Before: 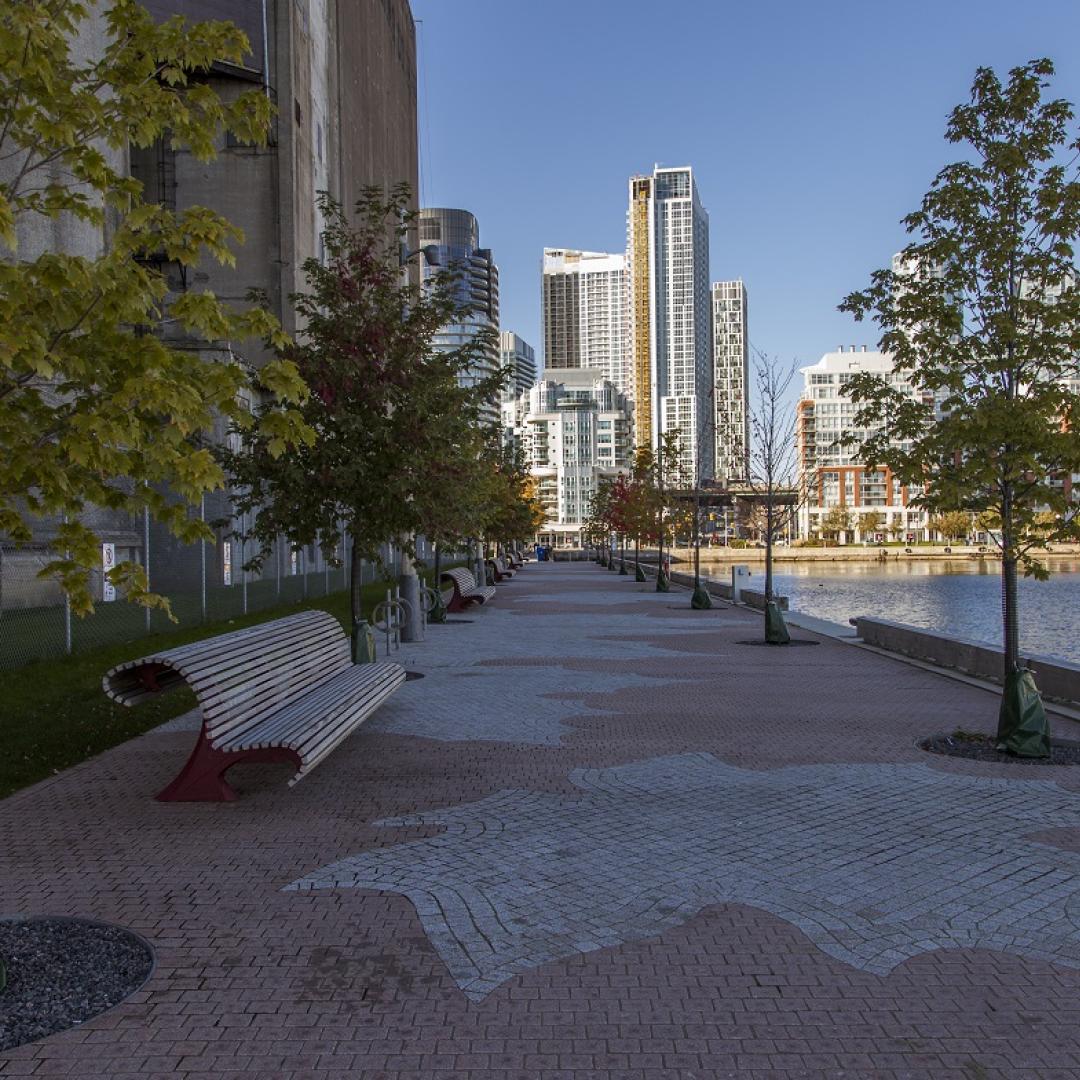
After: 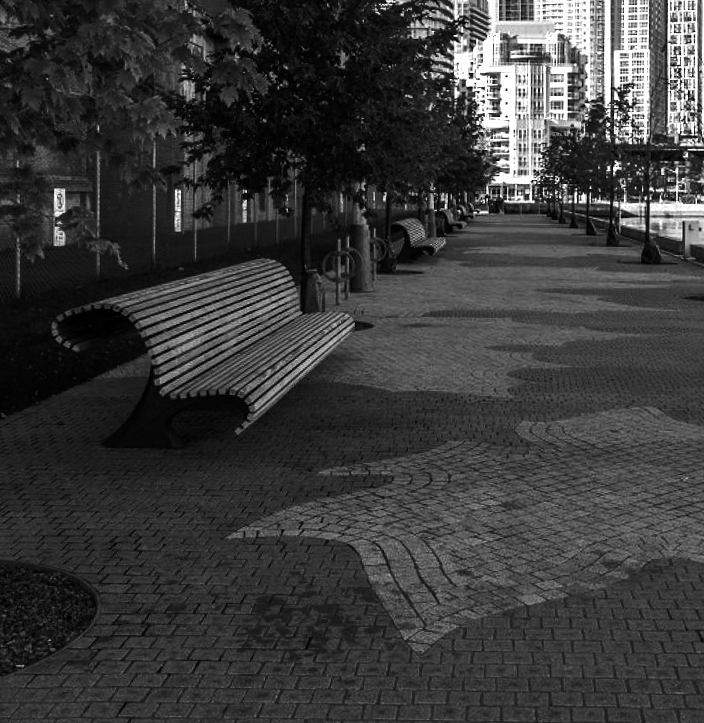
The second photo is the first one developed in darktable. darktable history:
tone equalizer: -8 EV -1.06 EV, -7 EV -1.05 EV, -6 EV -0.838 EV, -5 EV -0.588 EV, -3 EV 0.581 EV, -2 EV 0.872 EV, -1 EV 1.01 EV, +0 EV 1.06 EV, edges refinement/feathering 500, mask exposure compensation -1.57 EV, preserve details no
crop and rotate: angle -0.938°, left 3.846%, top 31.95%, right 29.898%
contrast brightness saturation: brightness -0.1
color calibration: output gray [0.267, 0.423, 0.261, 0], gray › normalize channels true, illuminant custom, x 0.344, y 0.359, temperature 5077.09 K, gamut compression 0.017
